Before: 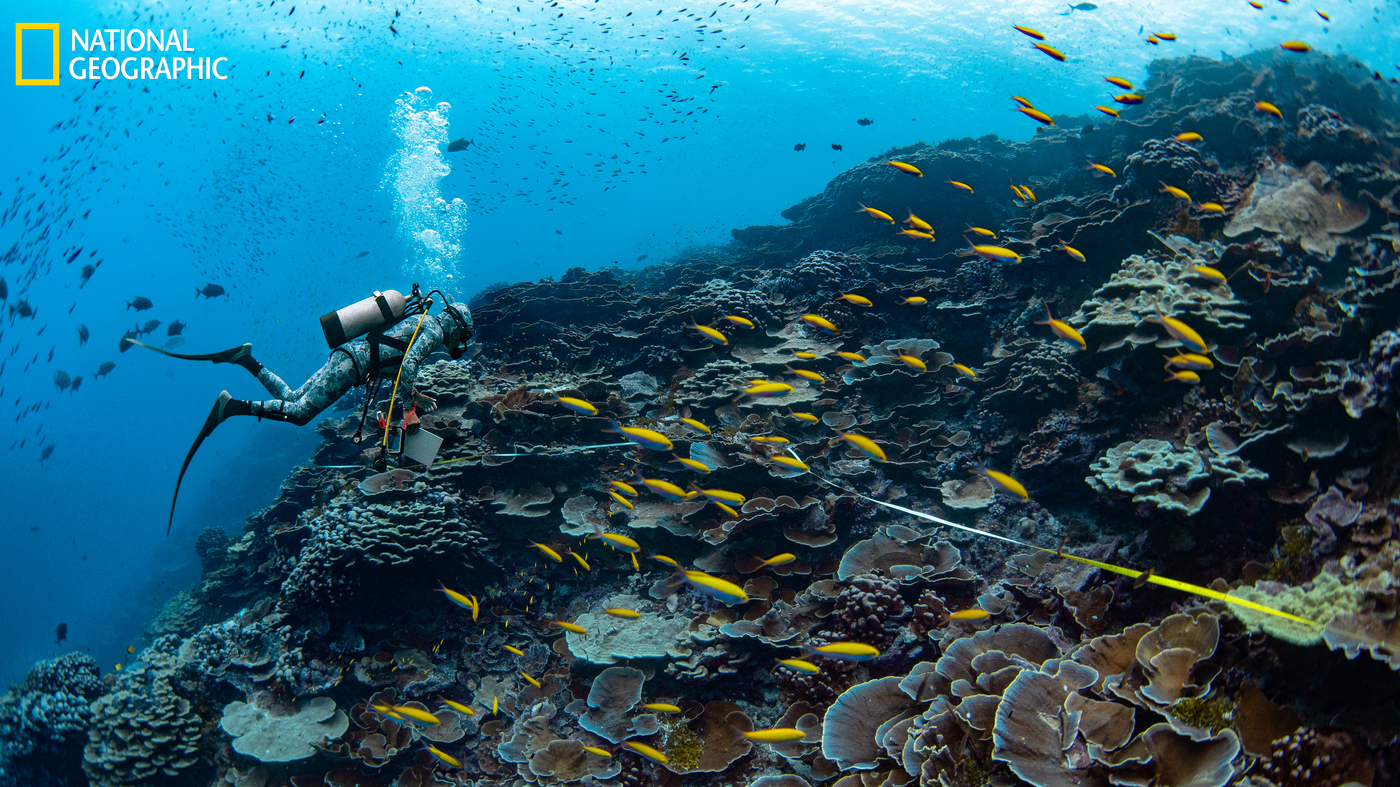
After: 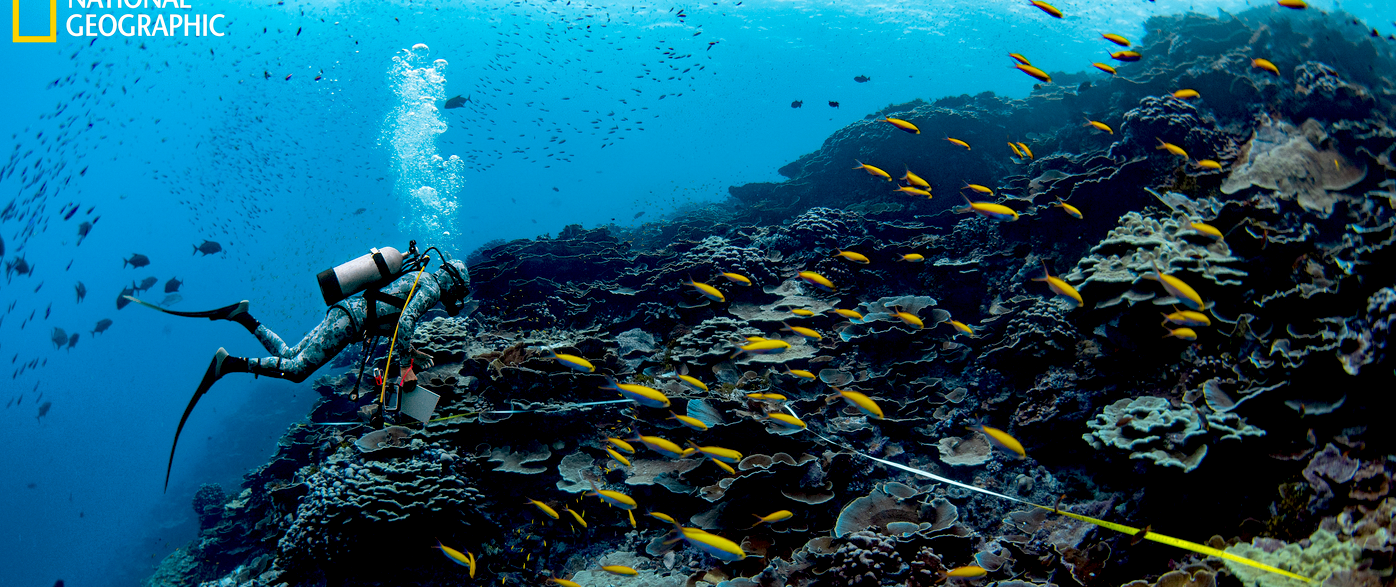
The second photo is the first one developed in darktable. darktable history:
tone equalizer: edges refinement/feathering 500, mask exposure compensation -1.57 EV, preserve details no
crop: left 0.271%, top 5.471%, bottom 19.918%
exposure: black level correction 0.017, exposure -0.008 EV, compensate exposure bias true, compensate highlight preservation false
